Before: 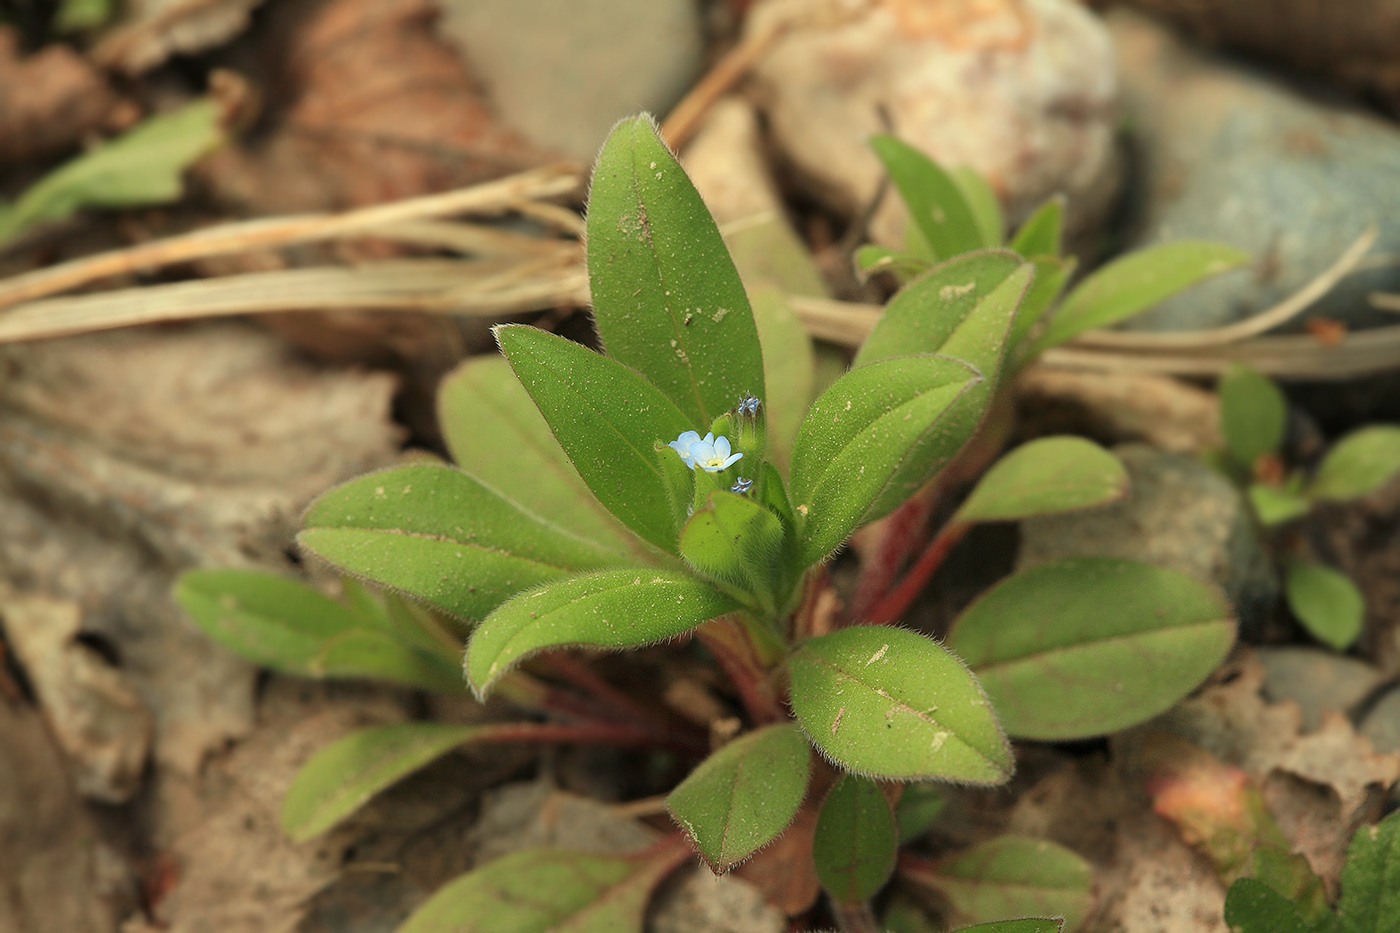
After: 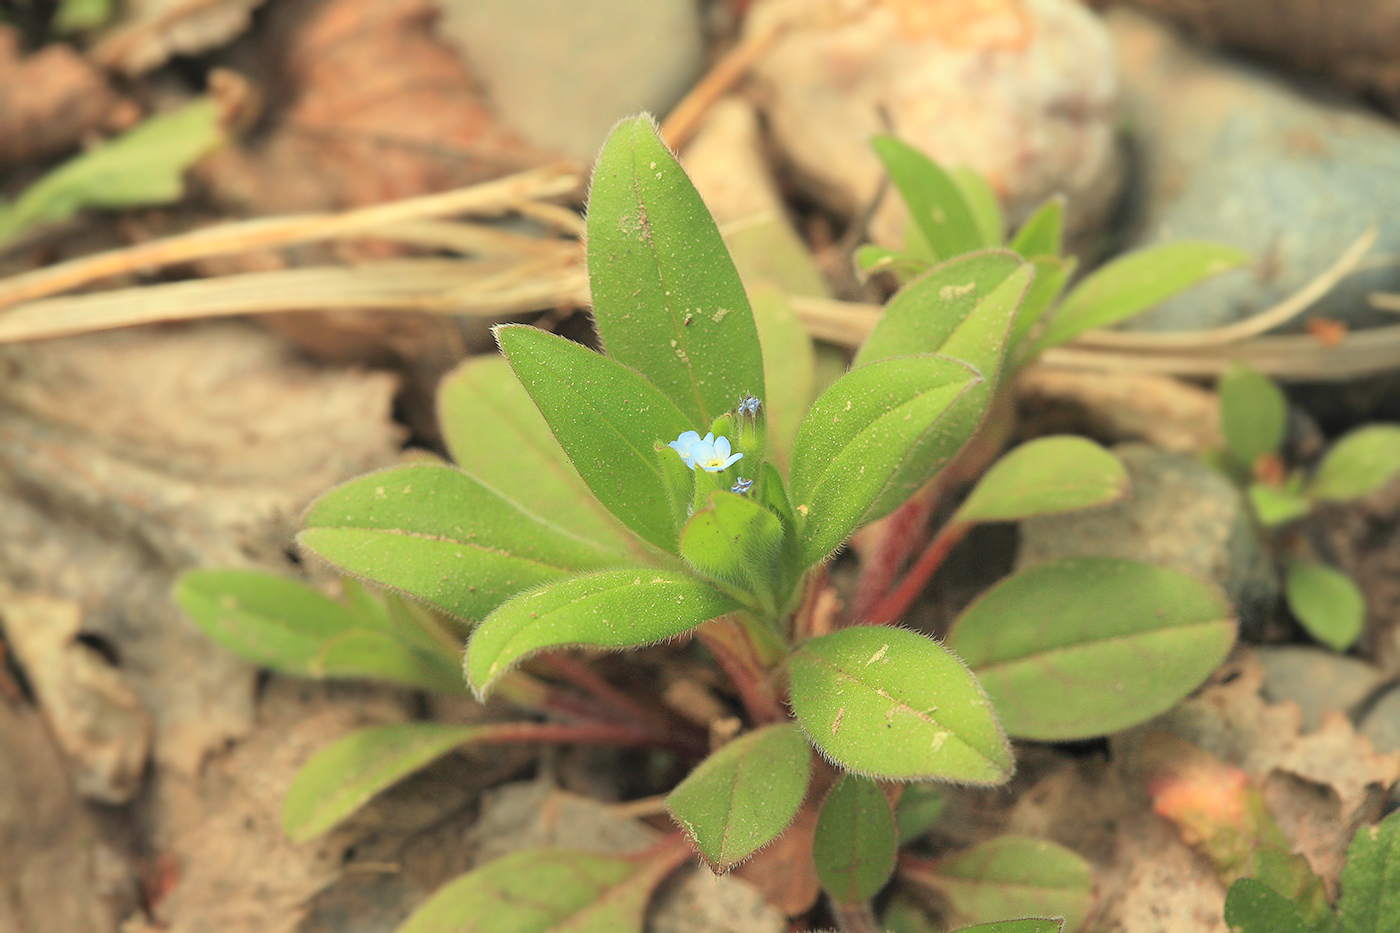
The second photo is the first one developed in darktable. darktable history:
contrast brightness saturation: contrast 0.096, brightness 0.292, saturation 0.149
